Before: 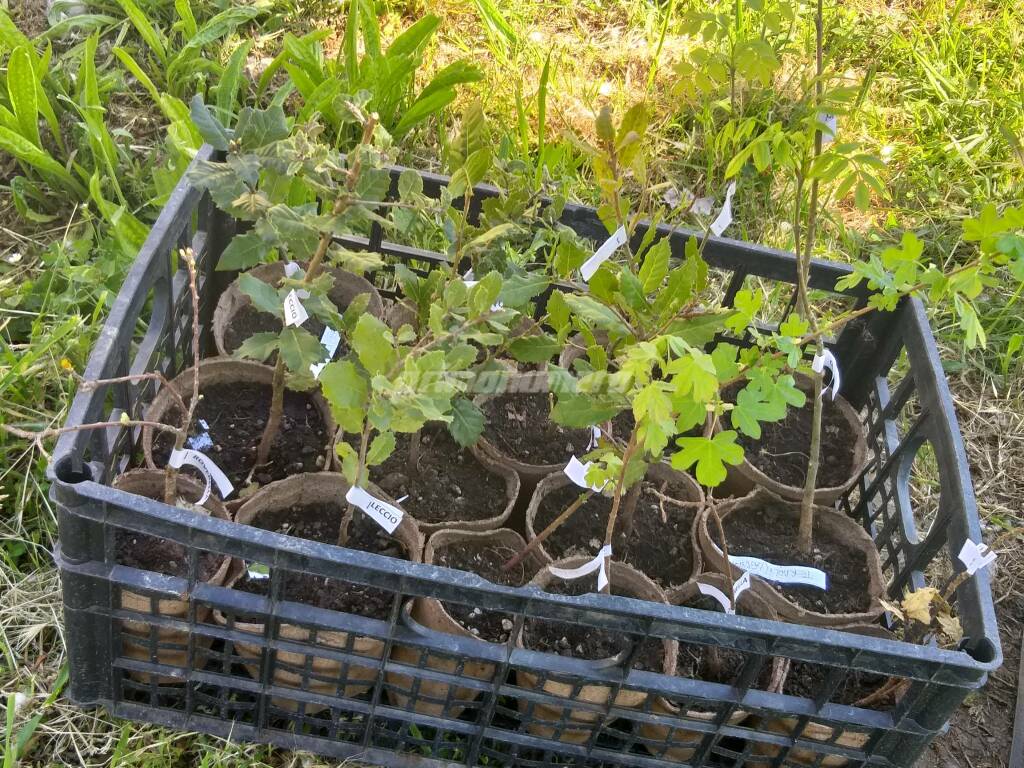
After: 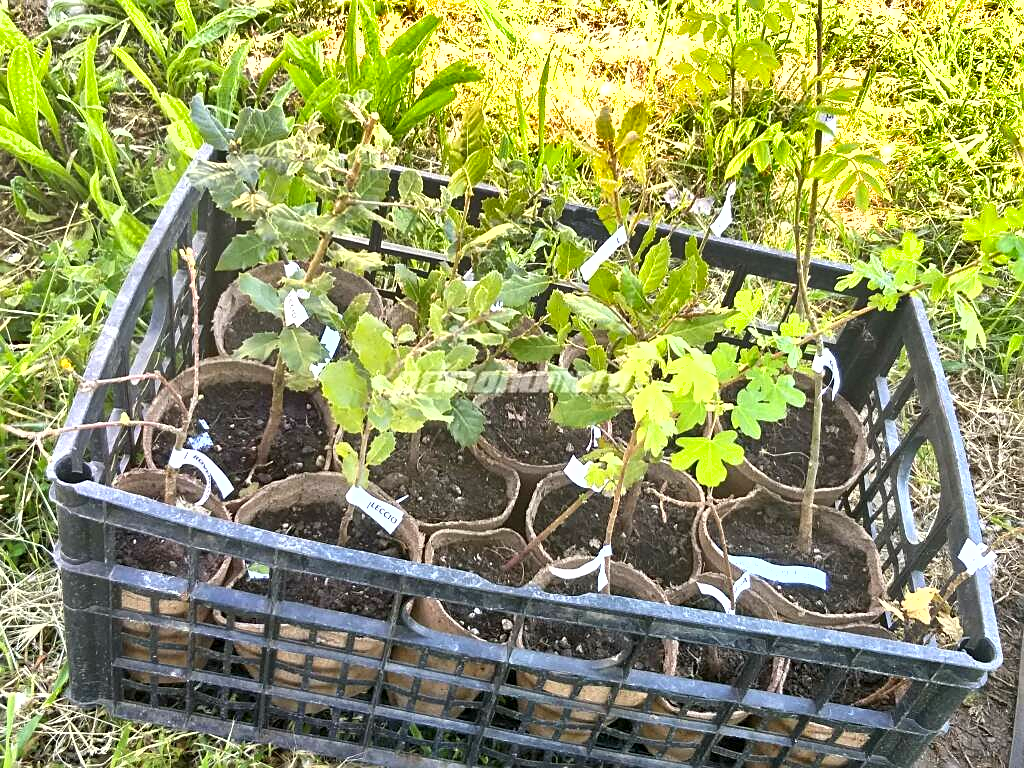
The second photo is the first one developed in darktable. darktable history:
sharpen: on, module defaults
exposure: exposure 1 EV, compensate highlight preservation false
shadows and highlights: low approximation 0.01, soften with gaussian
